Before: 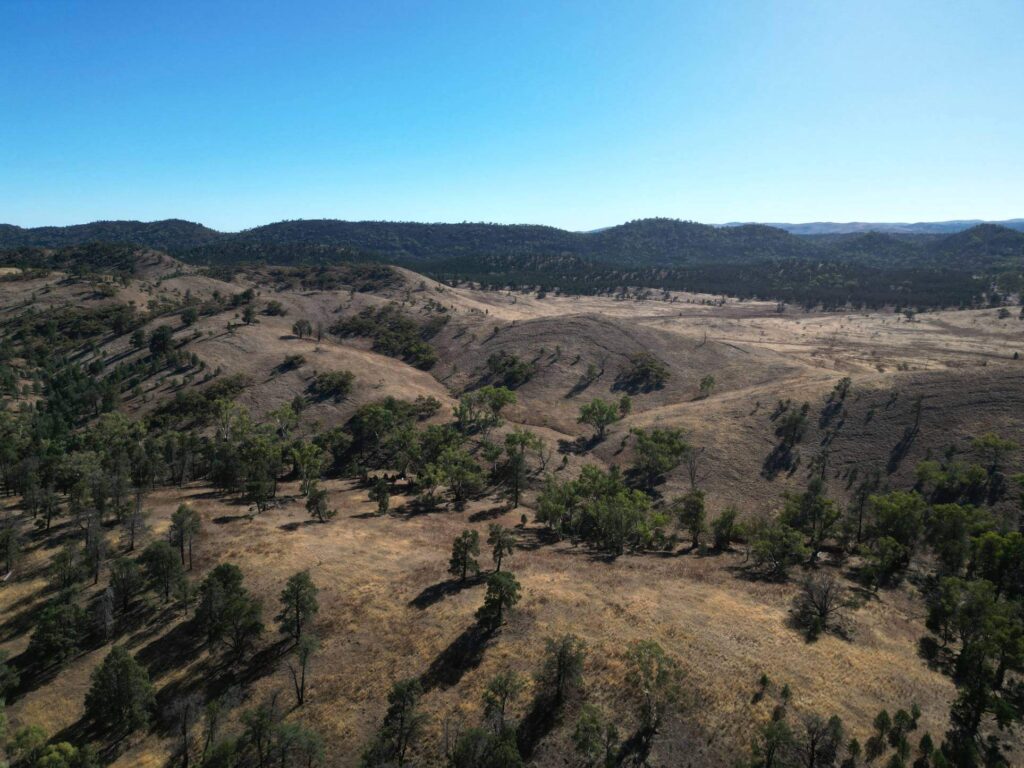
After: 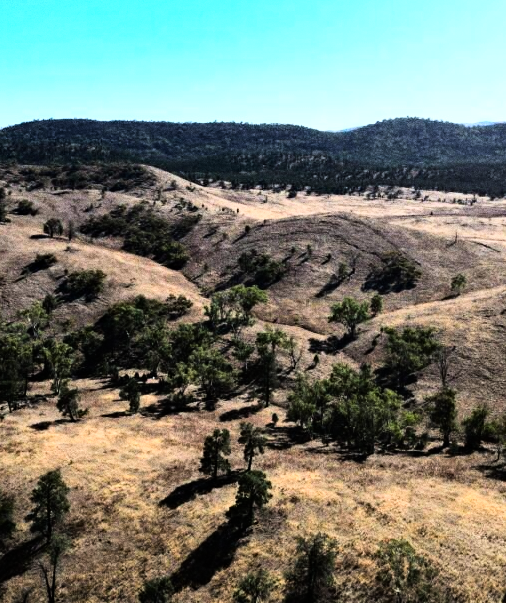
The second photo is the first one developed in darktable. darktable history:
rgb curve: curves: ch0 [(0, 0) (0.21, 0.15) (0.24, 0.21) (0.5, 0.75) (0.75, 0.96) (0.89, 0.99) (1, 1)]; ch1 [(0, 0.02) (0.21, 0.13) (0.25, 0.2) (0.5, 0.67) (0.75, 0.9) (0.89, 0.97) (1, 1)]; ch2 [(0, 0.02) (0.21, 0.13) (0.25, 0.2) (0.5, 0.67) (0.75, 0.9) (0.89, 0.97) (1, 1)], compensate middle gray true
crop and rotate: angle 0.02°, left 24.353%, top 13.219%, right 26.156%, bottom 8.224%
haze removal: strength 0.29, distance 0.25, compatibility mode true, adaptive false
grain: coarseness 9.61 ISO, strength 35.62%
